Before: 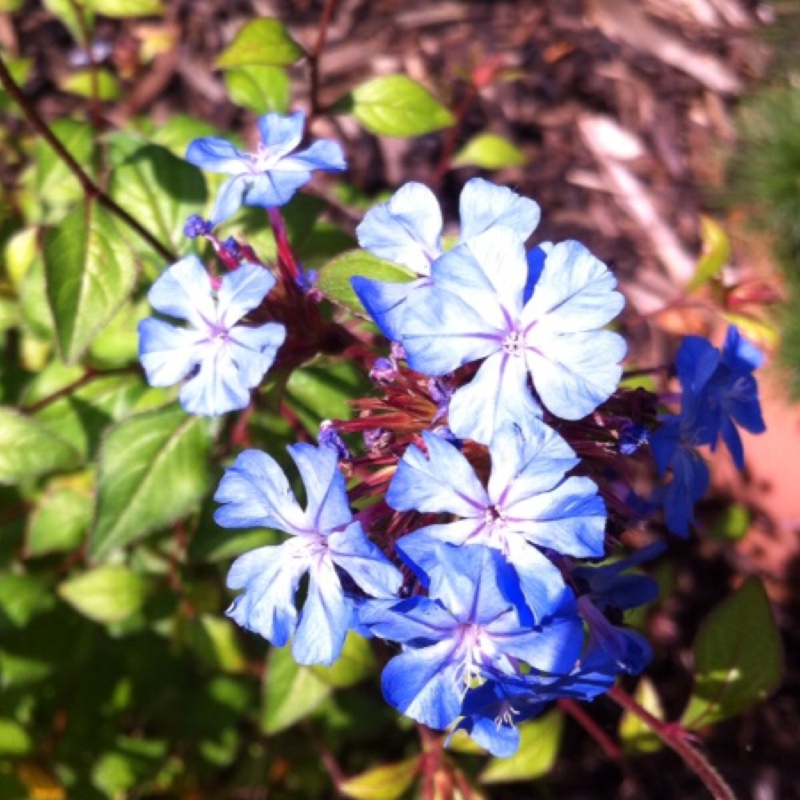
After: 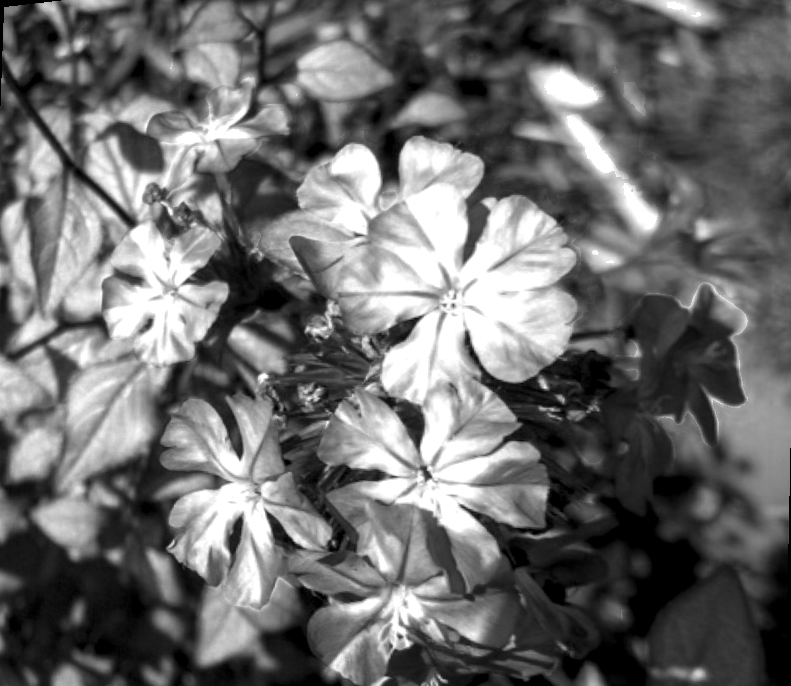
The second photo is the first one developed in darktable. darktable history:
tone equalizer: on, module defaults
rotate and perspective: rotation 1.69°, lens shift (vertical) -0.023, lens shift (horizontal) -0.291, crop left 0.025, crop right 0.988, crop top 0.092, crop bottom 0.842
color zones: curves: ch0 [(0.002, 0.429) (0.121, 0.212) (0.198, 0.113) (0.276, 0.344) (0.331, 0.541) (0.41, 0.56) (0.482, 0.289) (0.619, 0.227) (0.721, 0.18) (0.821, 0.435) (0.928, 0.555) (1, 0.587)]; ch1 [(0, 0) (0.143, 0) (0.286, 0) (0.429, 0) (0.571, 0) (0.714, 0) (0.857, 0)]
local contrast: detail 135%, midtone range 0.75
